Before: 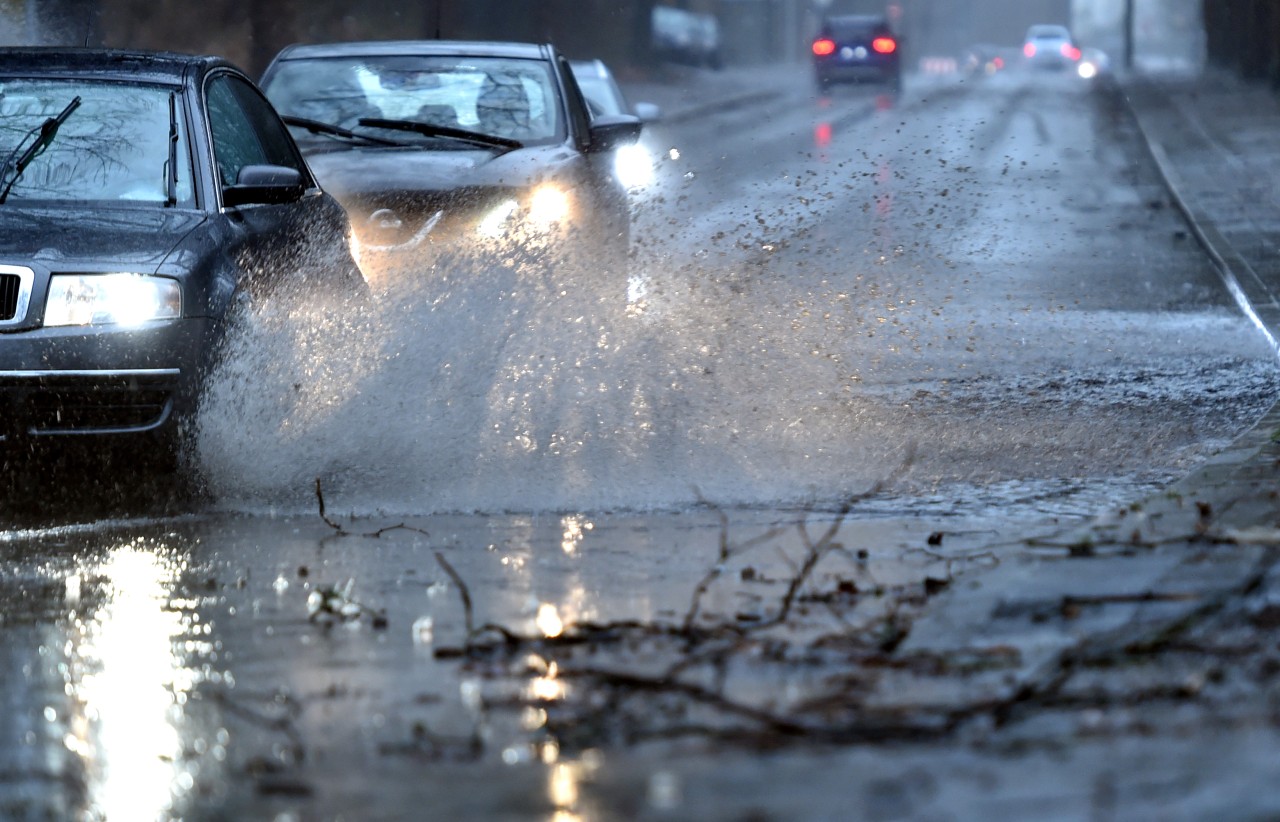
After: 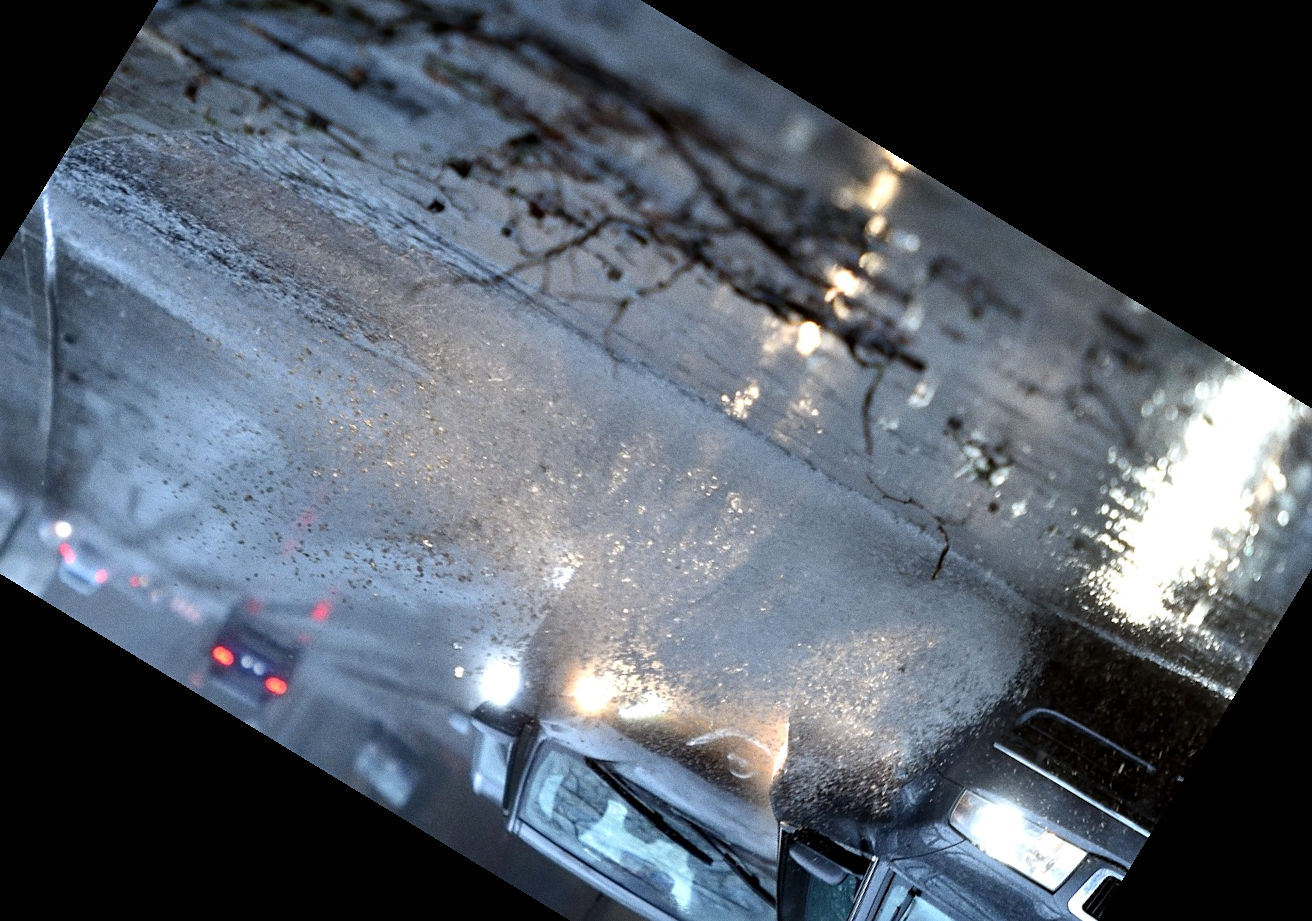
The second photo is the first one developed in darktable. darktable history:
crop and rotate: angle 148.68°, left 9.111%, top 15.603%, right 4.588%, bottom 17.041%
grain: on, module defaults
sharpen: amount 0.2
